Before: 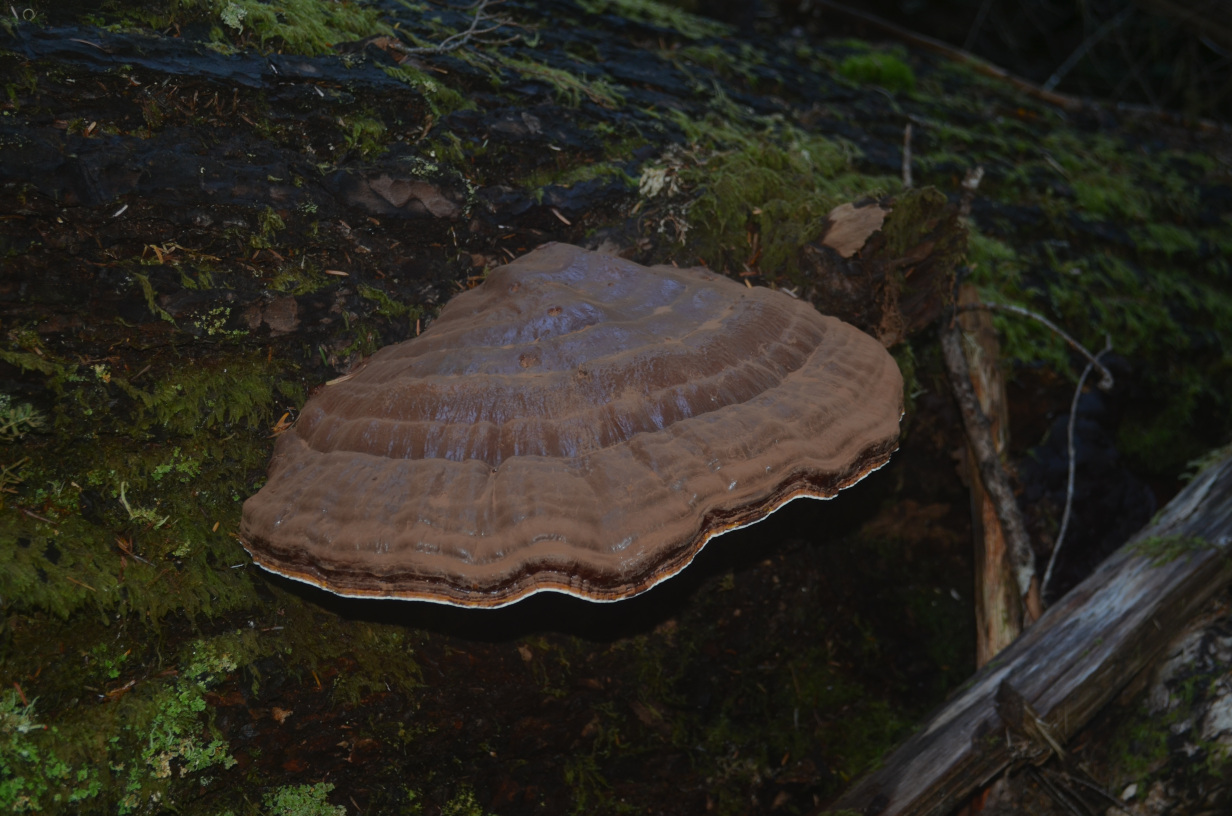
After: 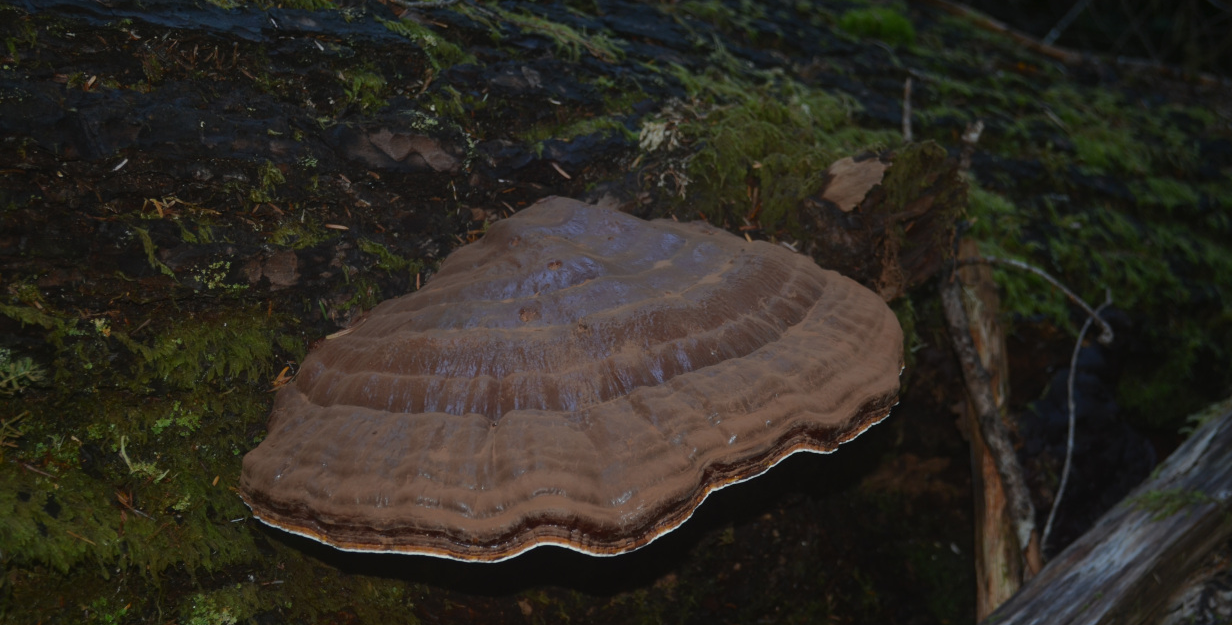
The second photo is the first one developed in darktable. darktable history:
crop: top 5.667%, bottom 17.637%
tone equalizer: -8 EV 0.001 EV, -7 EV -0.002 EV, -6 EV 0.002 EV, -5 EV -0.03 EV, -4 EV -0.116 EV, -3 EV -0.169 EV, -2 EV 0.24 EV, -1 EV 0.702 EV, +0 EV 0.493 EV
